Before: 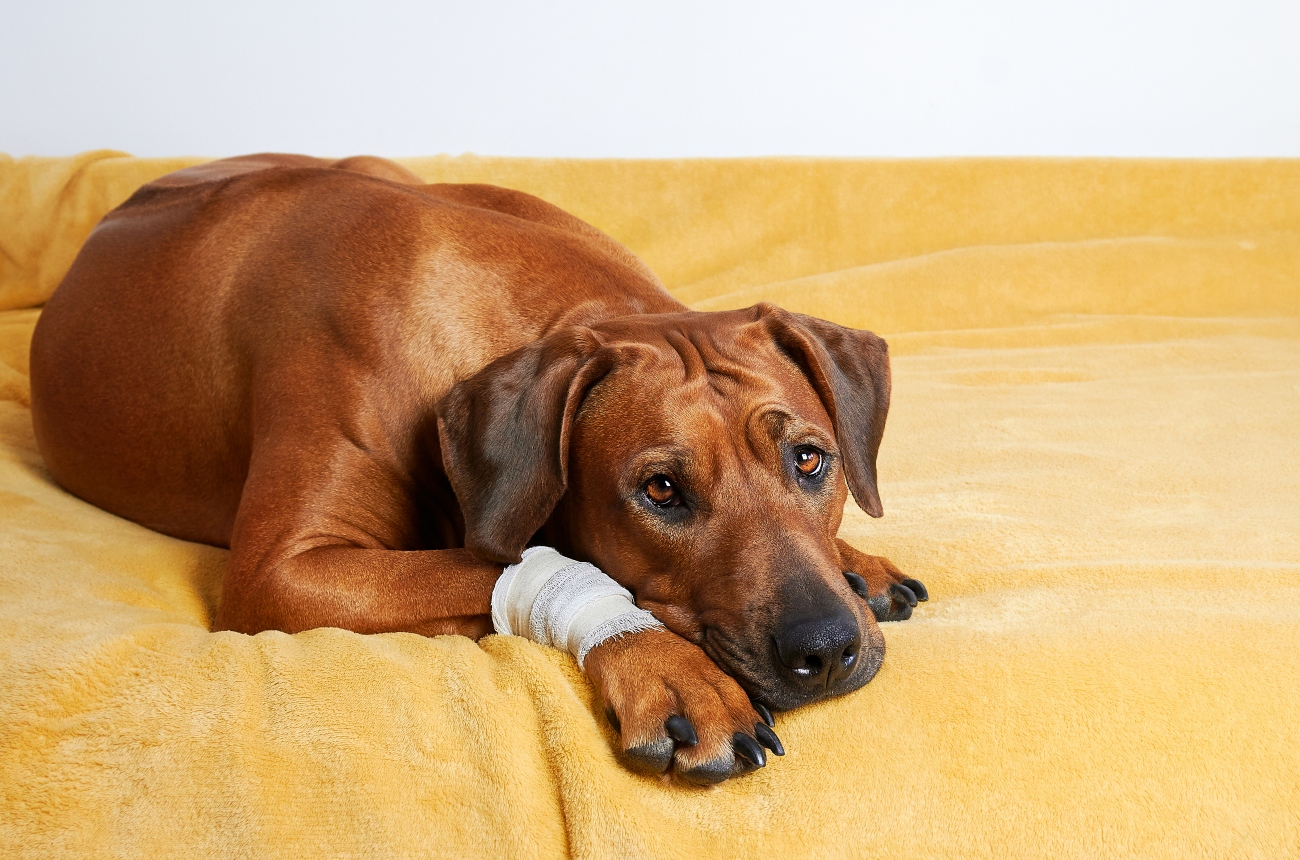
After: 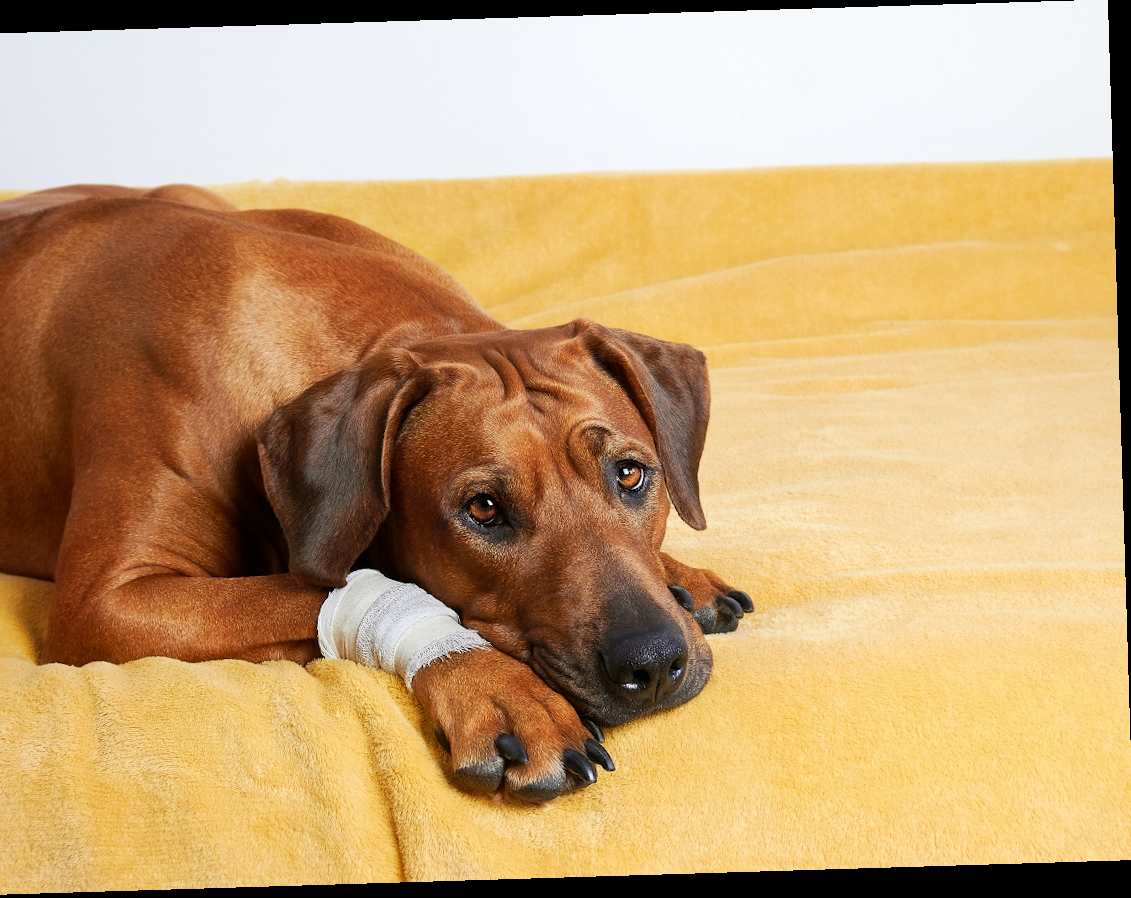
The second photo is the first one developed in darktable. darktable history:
rotate and perspective: rotation -1.75°, automatic cropping off
crop and rotate: left 14.584%
